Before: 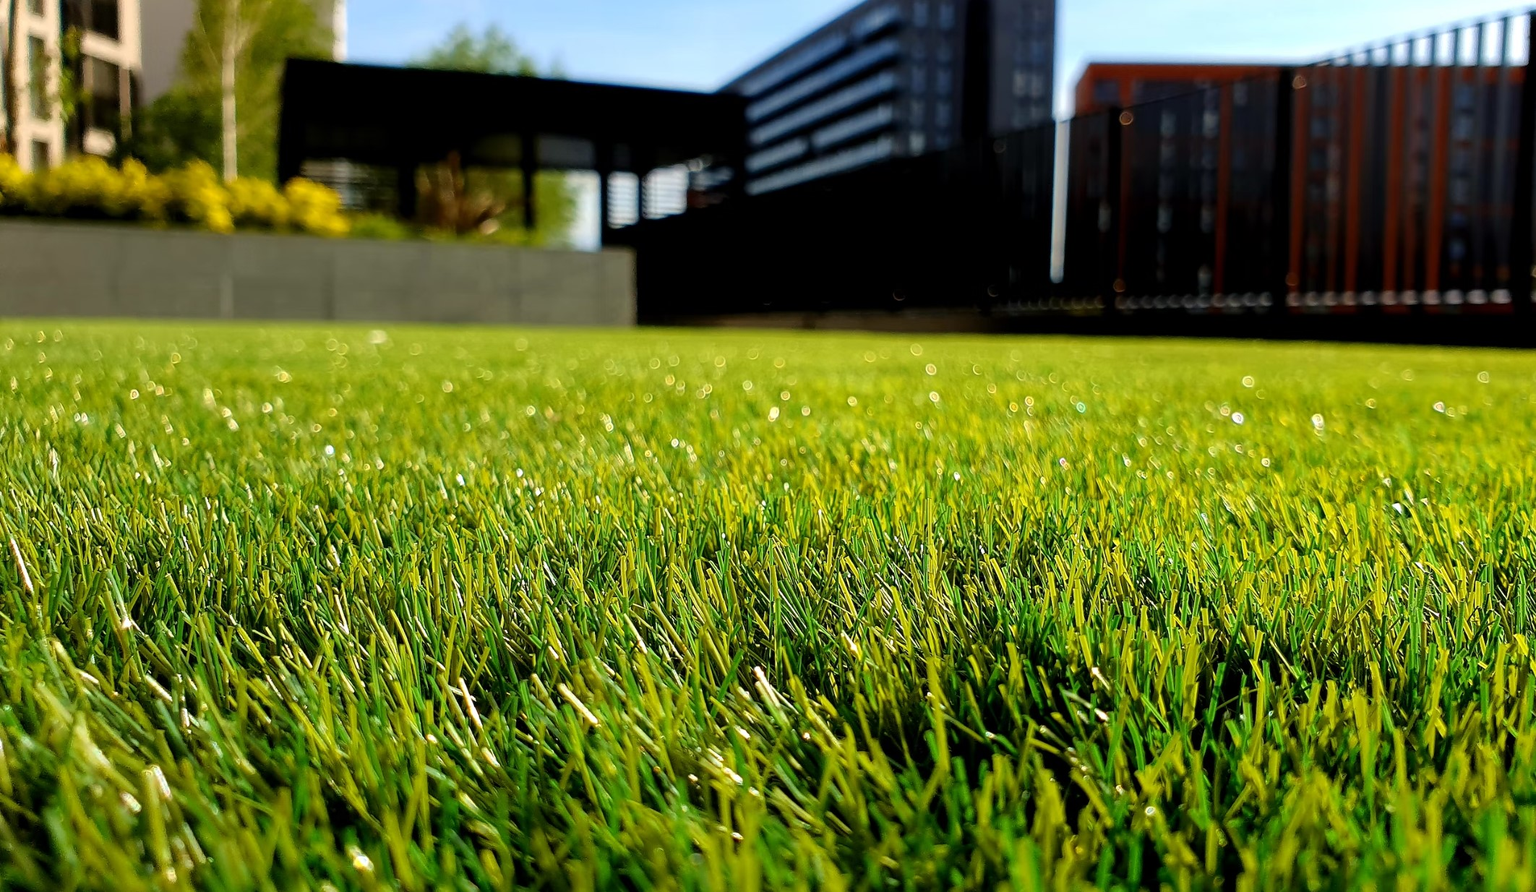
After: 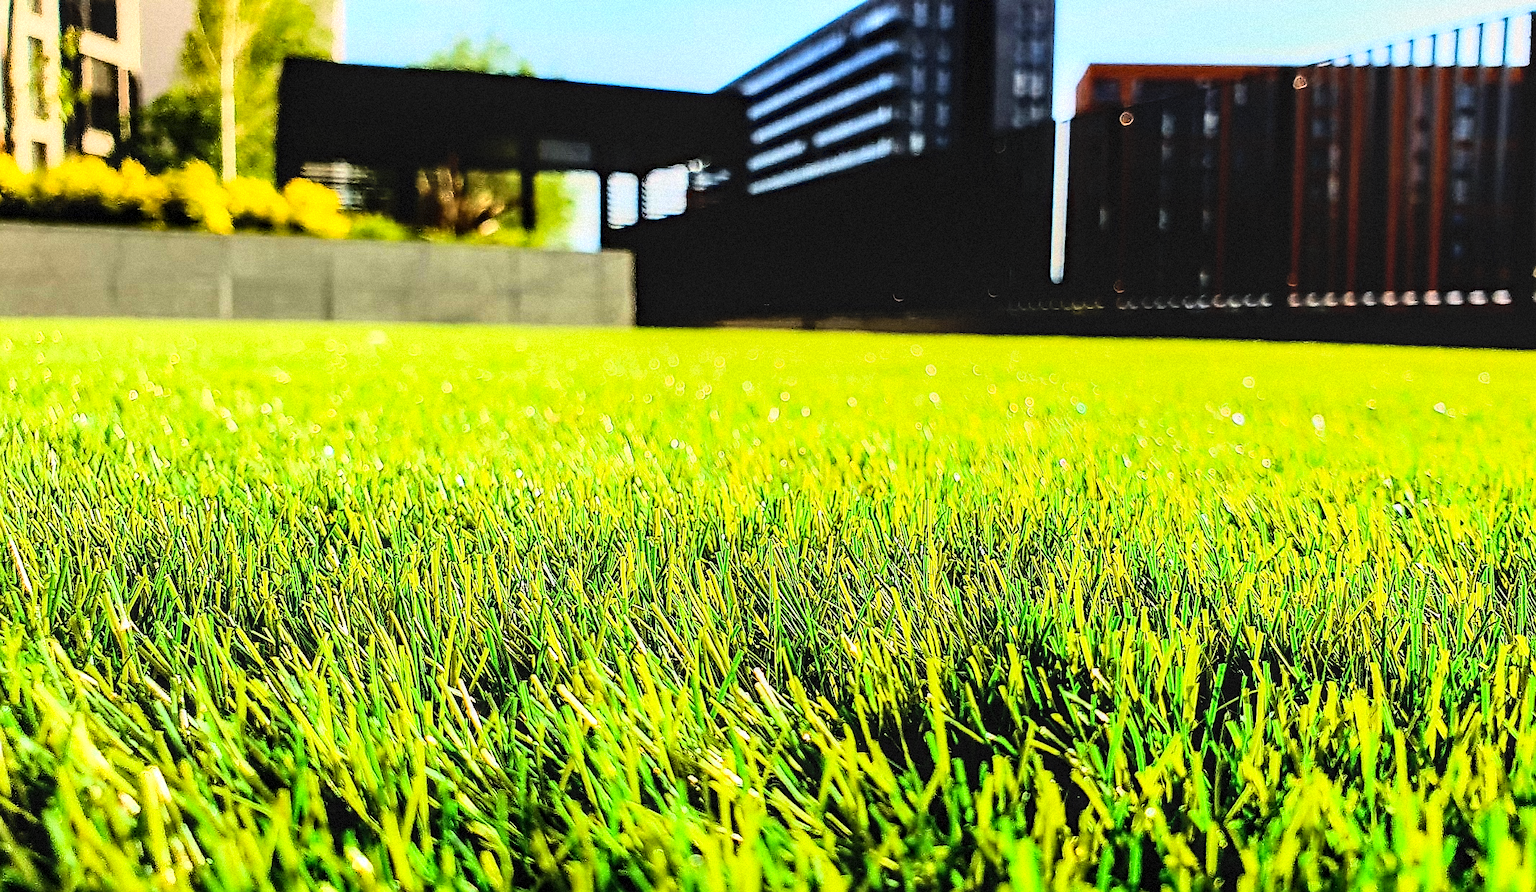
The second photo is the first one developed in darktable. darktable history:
rgb curve: curves: ch0 [(0, 0) (0.21, 0.15) (0.24, 0.21) (0.5, 0.75) (0.75, 0.96) (0.89, 0.99) (1, 1)]; ch1 [(0, 0.02) (0.21, 0.13) (0.25, 0.2) (0.5, 0.67) (0.75, 0.9) (0.89, 0.97) (1, 1)]; ch2 [(0, 0.02) (0.21, 0.13) (0.25, 0.2) (0.5, 0.67) (0.75, 0.9) (0.89, 0.97) (1, 1)], compensate middle gray true
exposure: exposure 0.6 EV, compensate highlight preservation false
crop and rotate: left 0.126%
haze removal: compatibility mode true, adaptive false
sharpen: radius 1.4, amount 1.25, threshold 0.7
local contrast: on, module defaults
grain: mid-tones bias 0%
